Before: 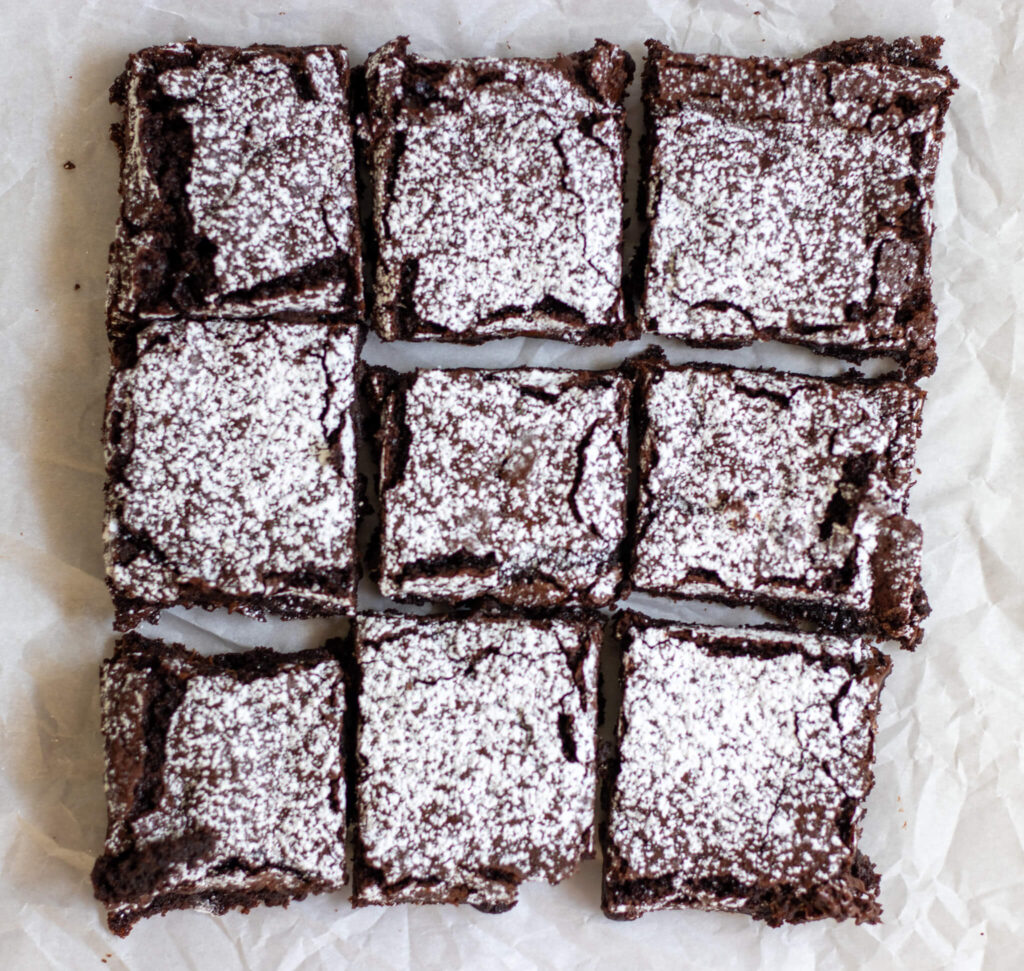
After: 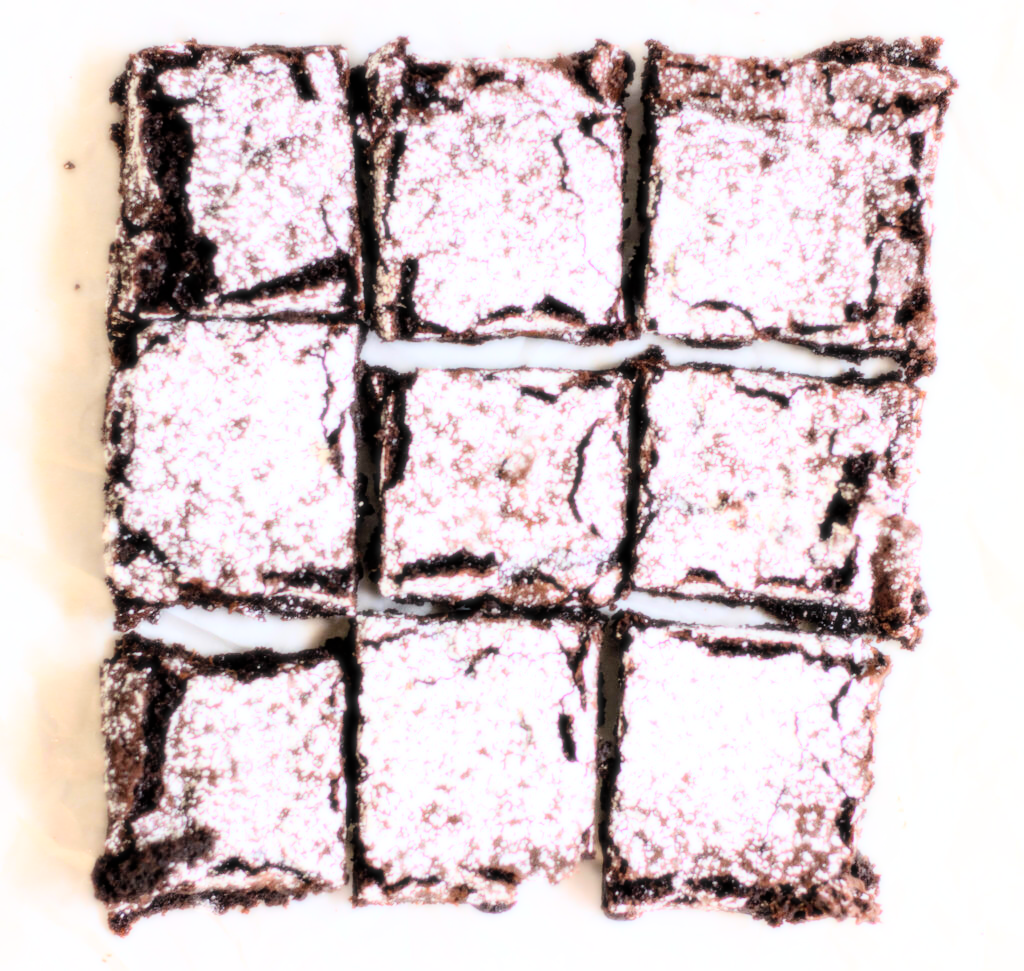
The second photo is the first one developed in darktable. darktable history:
bloom: size 0%, threshold 54.82%, strength 8.31%
filmic rgb: black relative exposure -7.65 EV, white relative exposure 4.56 EV, hardness 3.61, contrast 1.05
exposure: exposure 1.137 EV, compensate highlight preservation false
